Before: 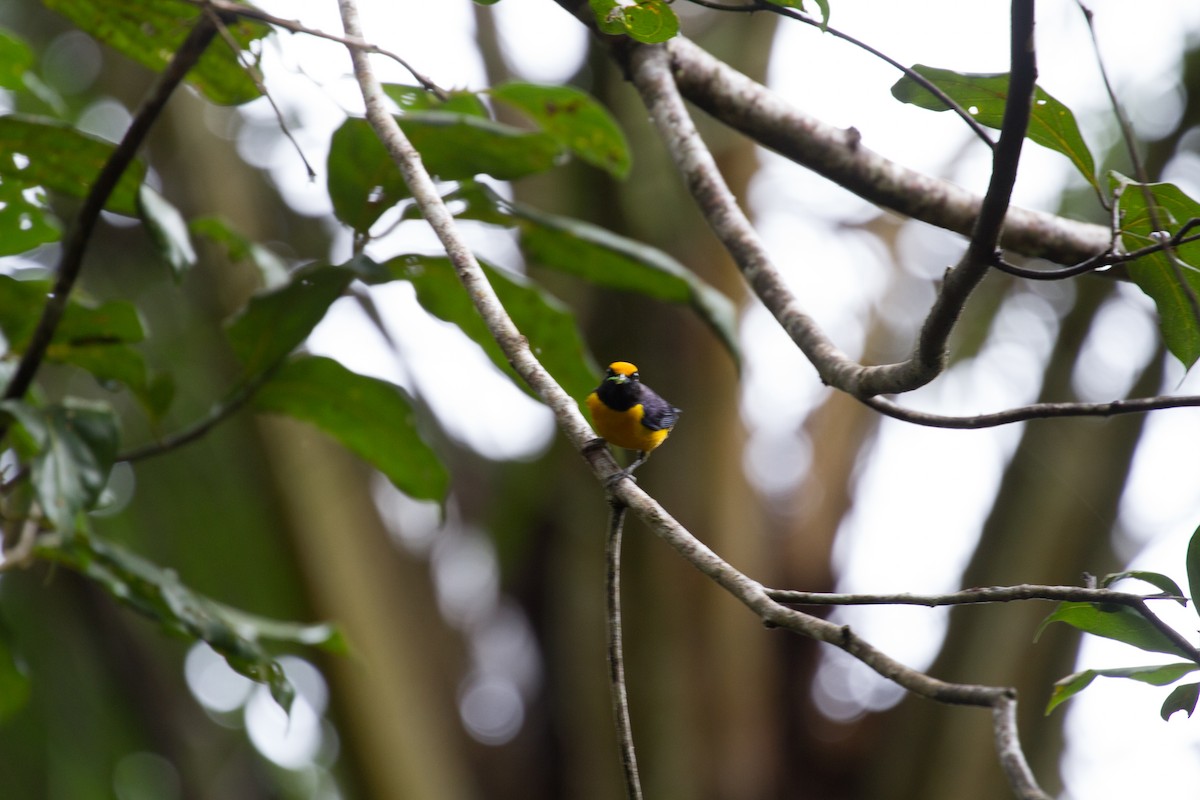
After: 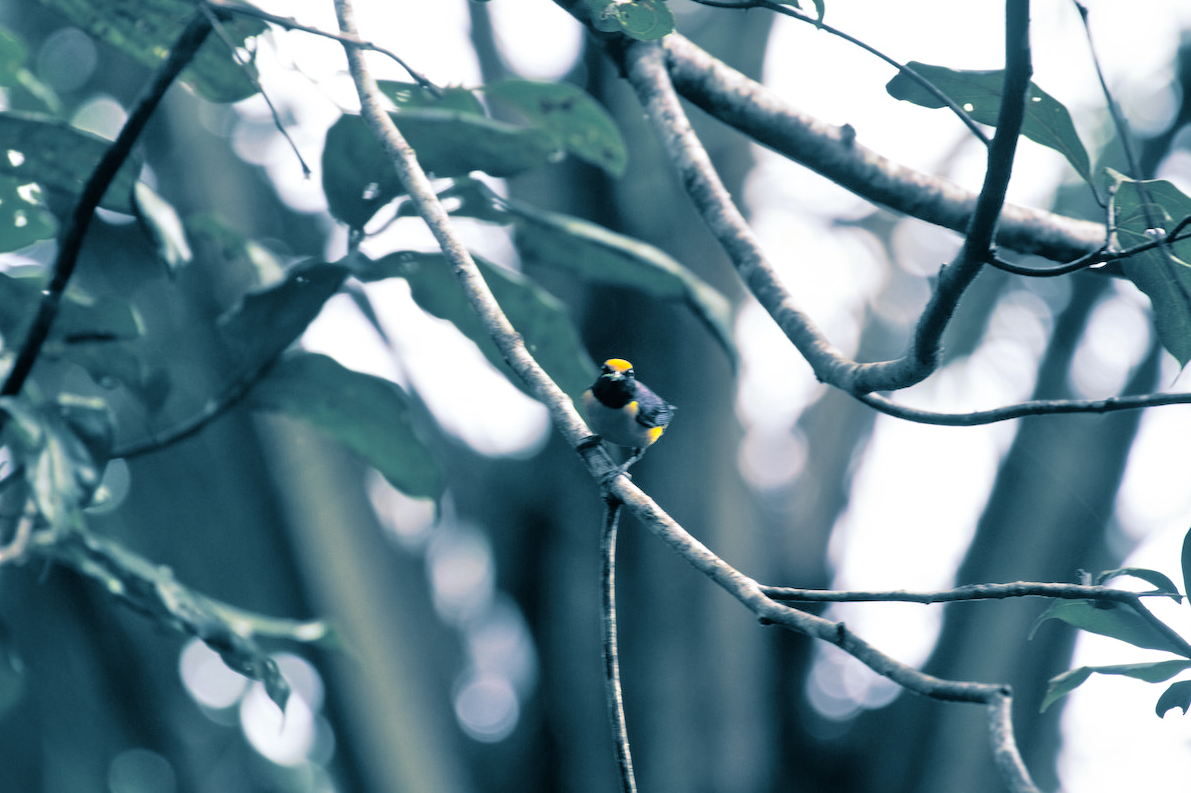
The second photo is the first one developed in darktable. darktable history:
tone equalizer: -7 EV 0.15 EV, -6 EV 0.6 EV, -5 EV 1.15 EV, -4 EV 1.33 EV, -3 EV 1.15 EV, -2 EV 0.6 EV, -1 EV 0.15 EV, mask exposure compensation -0.5 EV
split-toning: shadows › hue 212.4°, balance -70
crop: left 0.434%, top 0.485%, right 0.244%, bottom 0.386%
